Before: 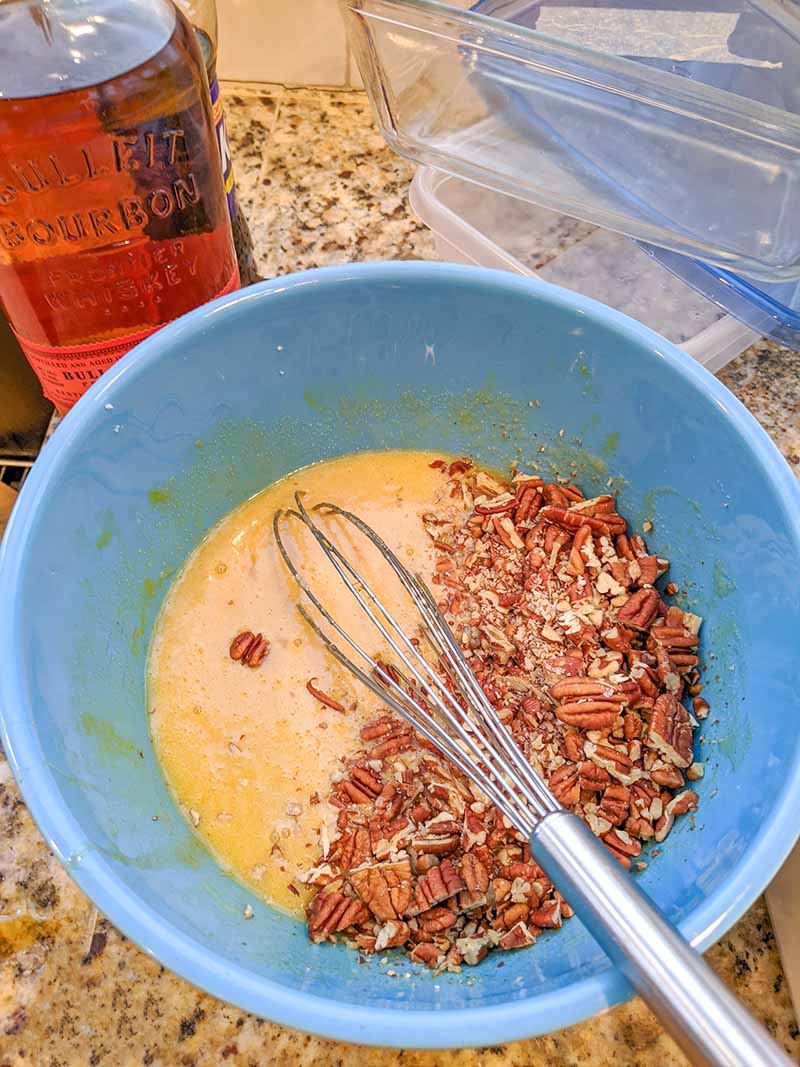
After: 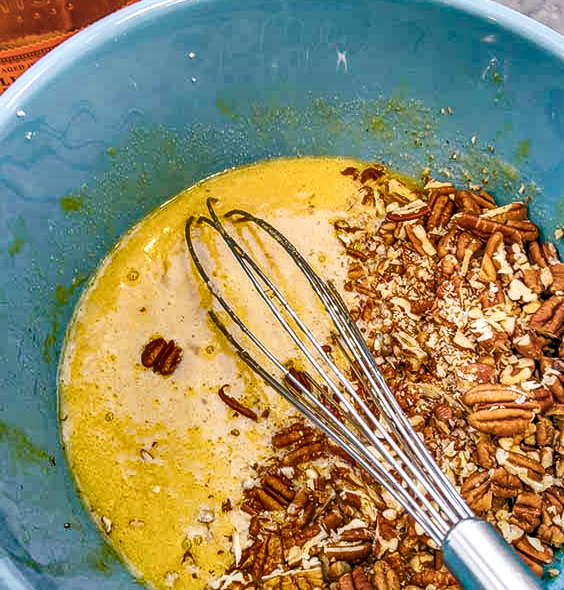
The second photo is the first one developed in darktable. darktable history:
local contrast: detail 130%
tone equalizer: on, module defaults
shadows and highlights: shadows 20.85, highlights -82.86, soften with gaussian
crop: left 11.058%, top 27.515%, right 18.319%, bottom 17.183%
color balance rgb: shadows lift › chroma 11.953%, shadows lift › hue 133.17°, linear chroma grading › global chroma 9.016%, perceptual saturation grading › global saturation 30.381%, global vibrance 34.459%
tone curve: curves: ch0 [(0, 0) (0.004, 0.001) (0.02, 0.008) (0.218, 0.218) (0.664, 0.774) (0.832, 0.914) (1, 1)], preserve colors none
color correction: highlights b* -0.042, saturation 0.577
